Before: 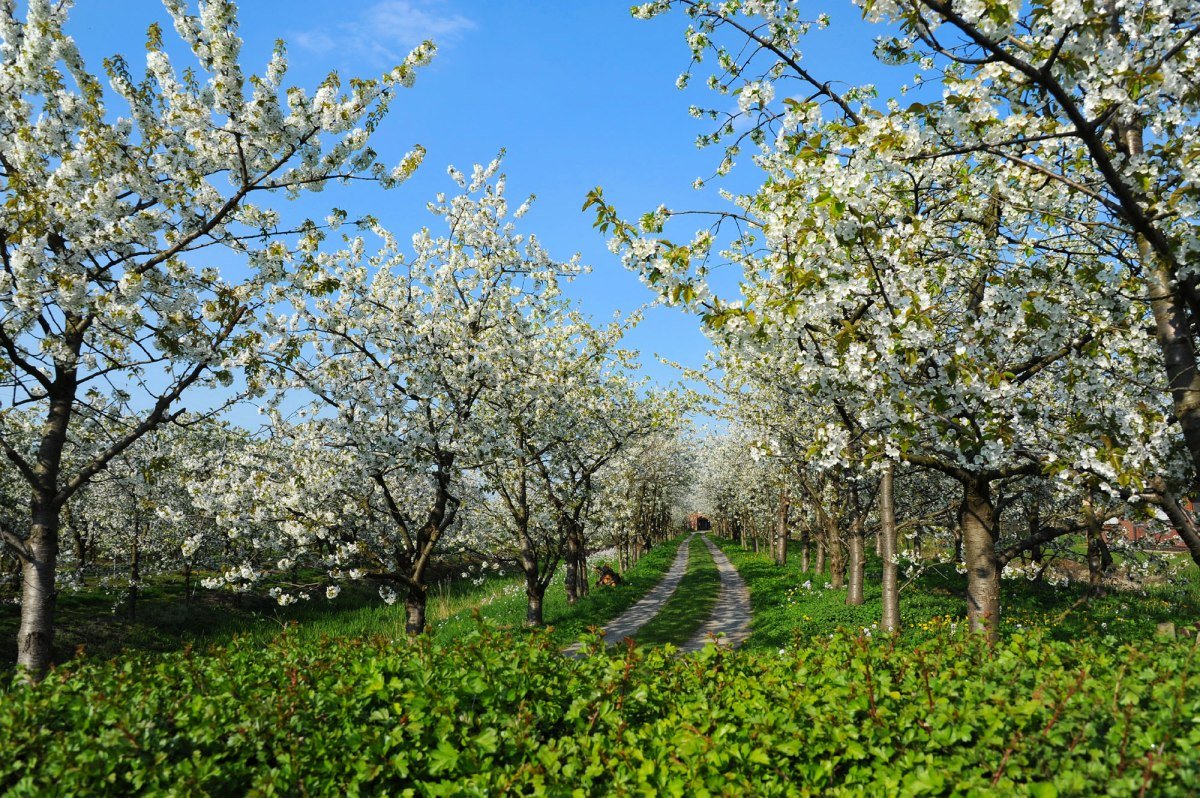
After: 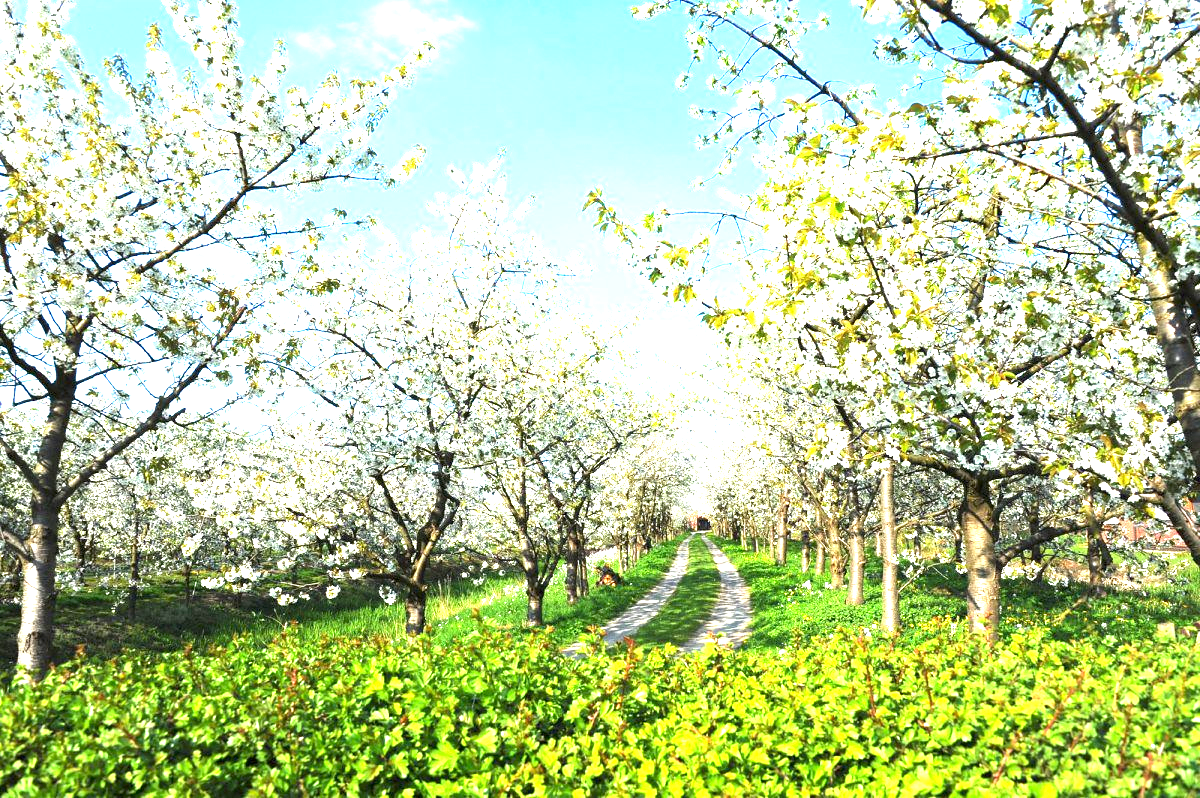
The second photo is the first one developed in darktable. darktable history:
exposure: exposure 2.286 EV, compensate highlight preservation false
